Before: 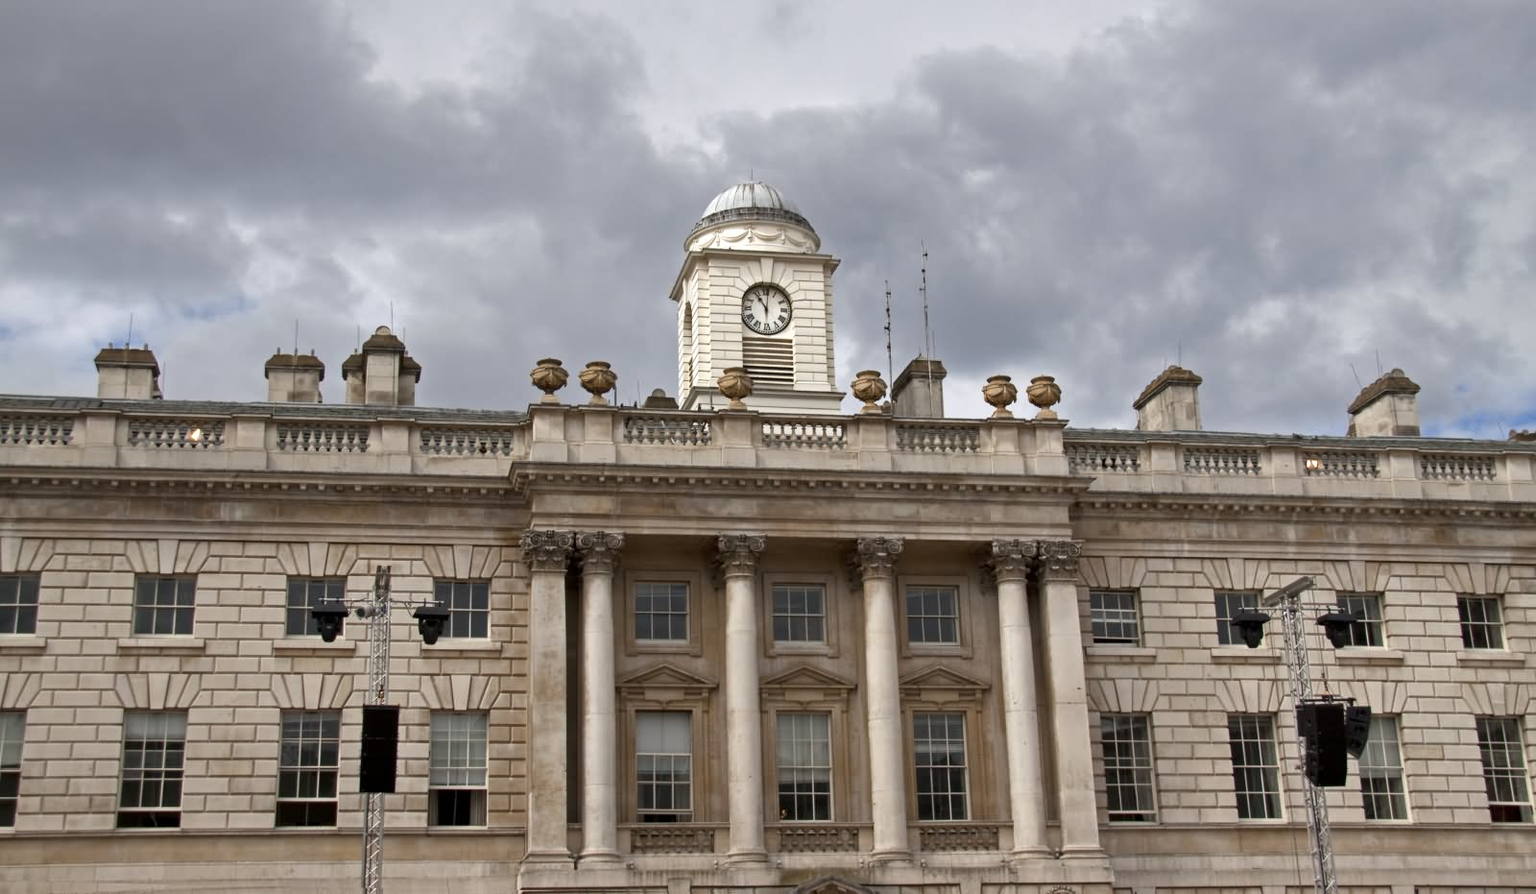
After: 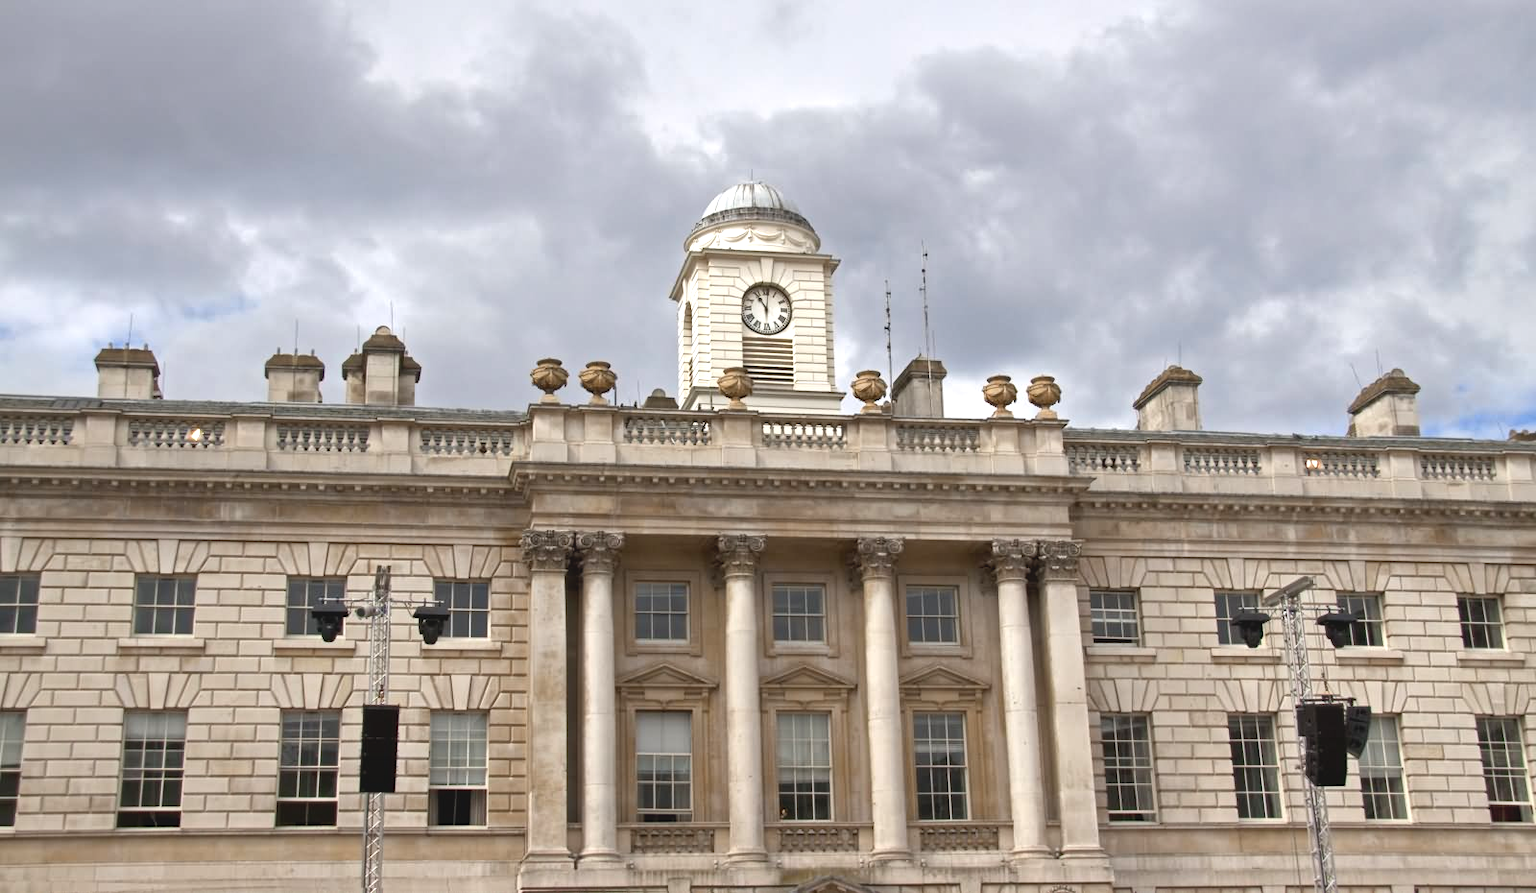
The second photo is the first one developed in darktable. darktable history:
exposure: black level correction 0, exposure 0.682 EV, compensate exposure bias true, compensate highlight preservation false
contrast brightness saturation: contrast -0.128
